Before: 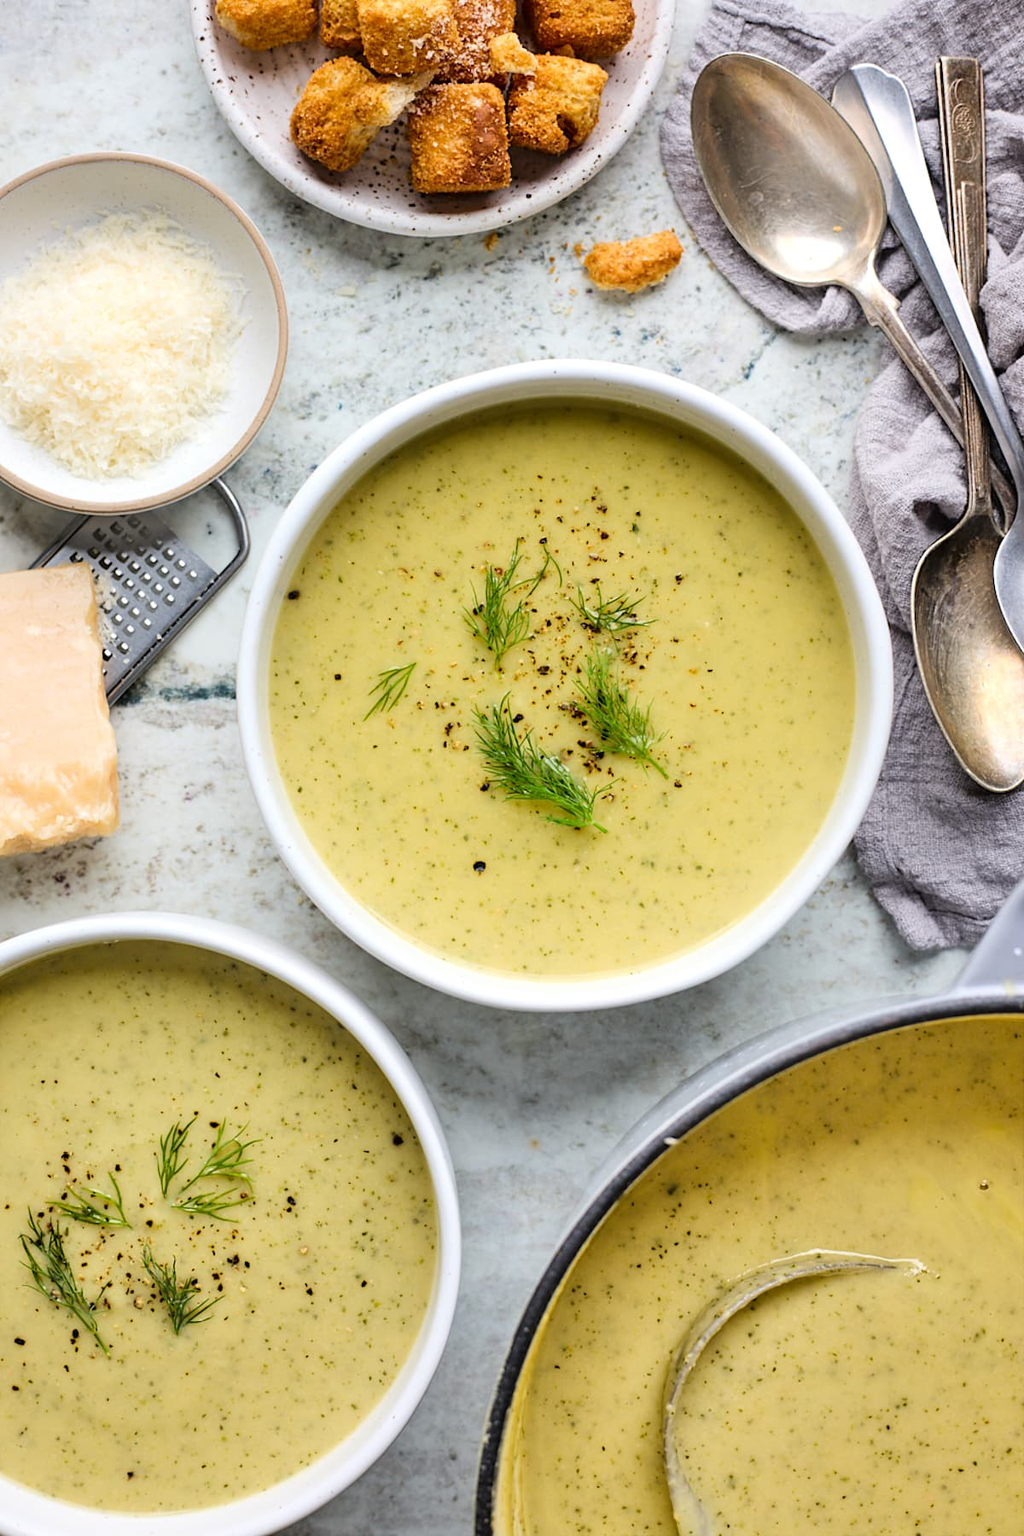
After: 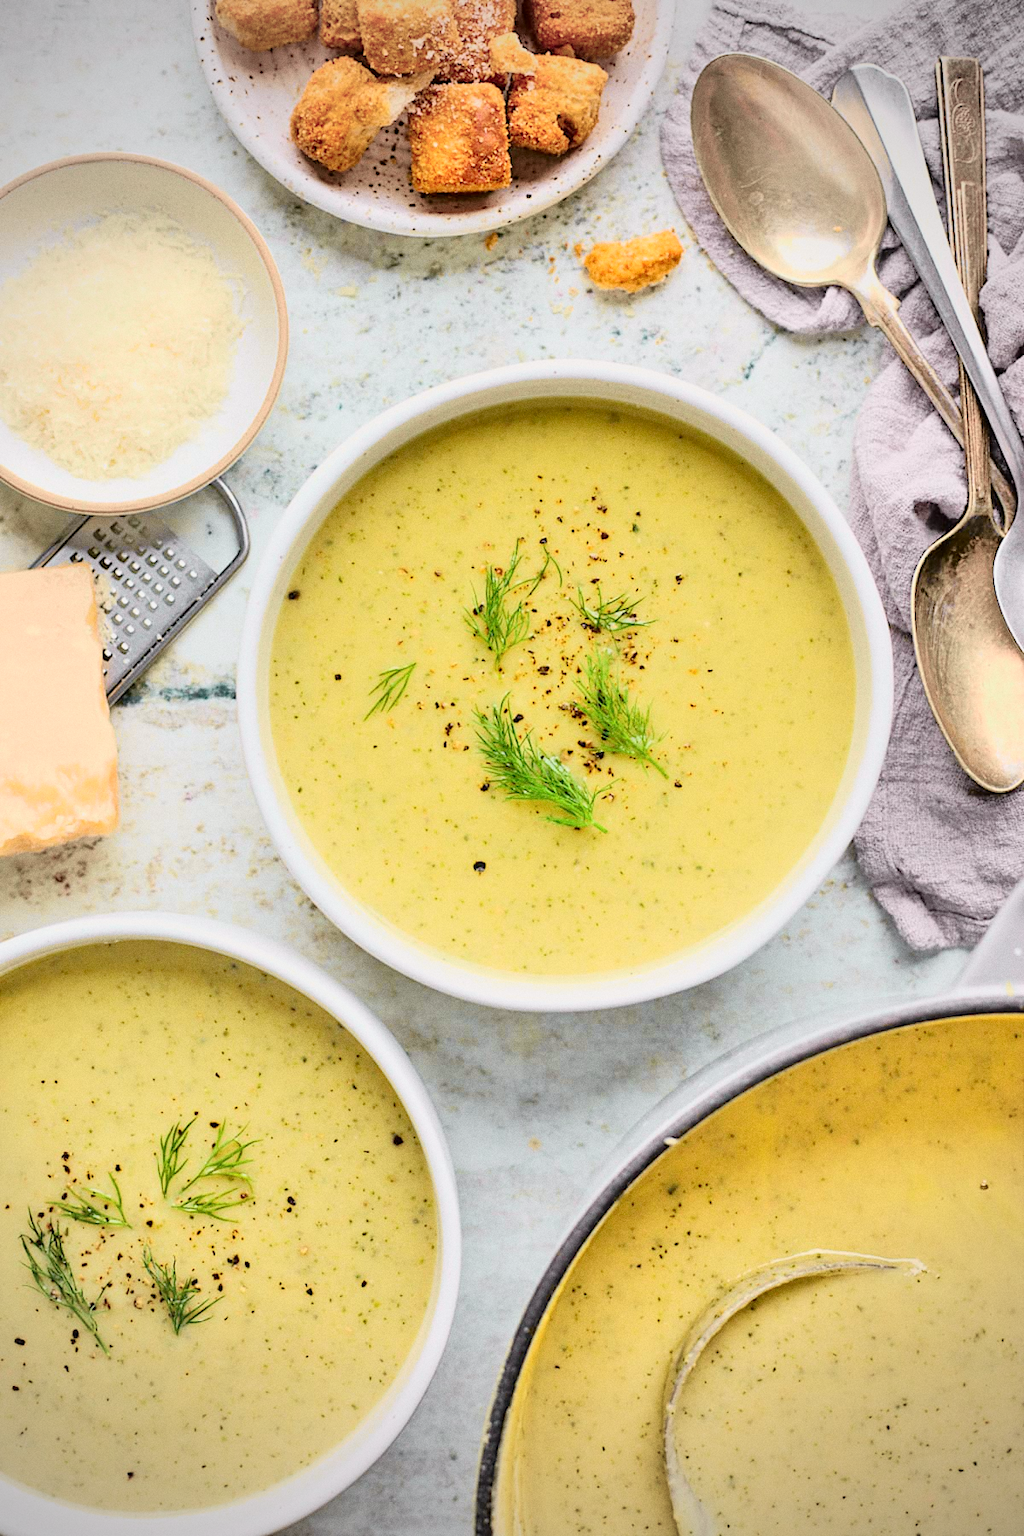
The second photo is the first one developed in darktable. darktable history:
tone curve: curves: ch0 [(0, 0.006) (0.184, 0.172) (0.405, 0.46) (0.456, 0.528) (0.634, 0.728) (0.877, 0.89) (0.984, 0.935)]; ch1 [(0, 0) (0.443, 0.43) (0.492, 0.495) (0.566, 0.582) (0.595, 0.606) (0.608, 0.609) (0.65, 0.677) (1, 1)]; ch2 [(0, 0) (0.33, 0.301) (0.421, 0.443) (0.447, 0.489) (0.492, 0.495) (0.537, 0.583) (0.586, 0.591) (0.663, 0.686) (1, 1)], color space Lab, independent channels, preserve colors none
tone equalizer: -7 EV 0.15 EV, -6 EV 0.6 EV, -5 EV 1.15 EV, -4 EV 1.33 EV, -3 EV 1.15 EV, -2 EV 0.6 EV, -1 EV 0.15 EV, mask exposure compensation -0.5 EV
grain: coarseness 0.09 ISO
vignetting: fall-off start 74.49%, fall-off radius 65.9%, brightness -0.628, saturation -0.68
